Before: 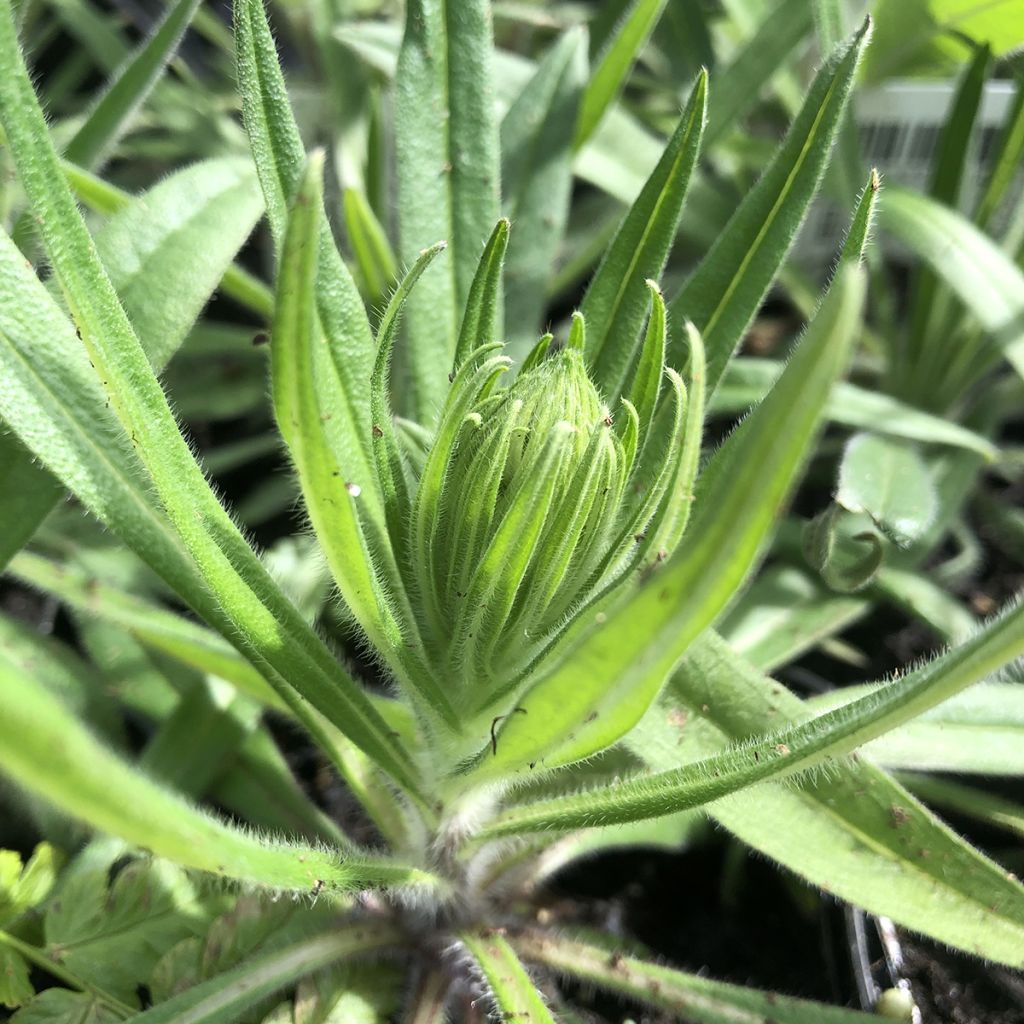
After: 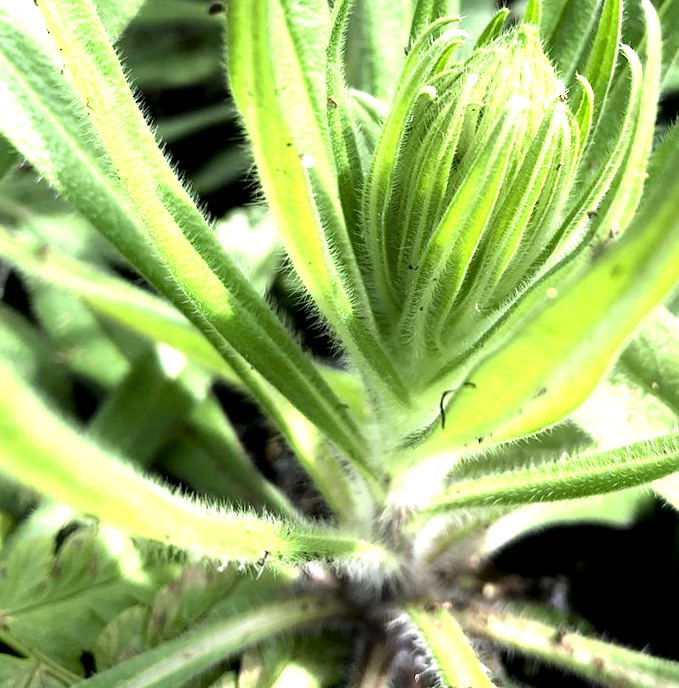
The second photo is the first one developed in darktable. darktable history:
crop and rotate: angle -1.04°, left 3.832%, top 31.571%, right 28.626%
exposure: black level correction 0.009, exposure 0.015 EV, compensate exposure bias true, compensate highlight preservation false
tone equalizer: -8 EV -1.09 EV, -7 EV -0.992 EV, -6 EV -0.862 EV, -5 EV -0.565 EV, -3 EV 0.551 EV, -2 EV 0.888 EV, -1 EV 0.998 EV, +0 EV 1.07 EV, mask exposure compensation -0.512 EV
